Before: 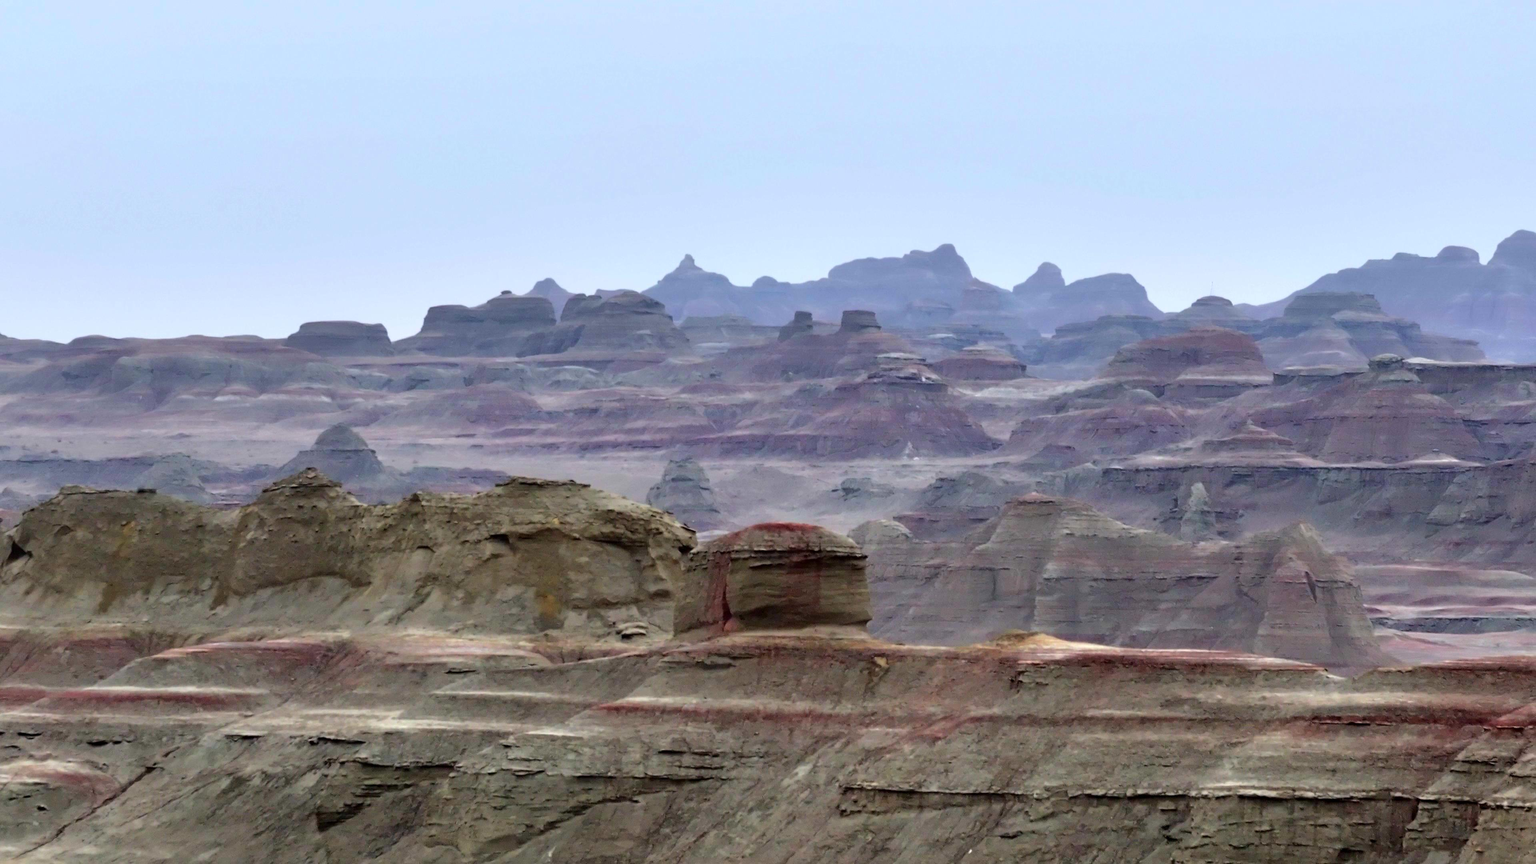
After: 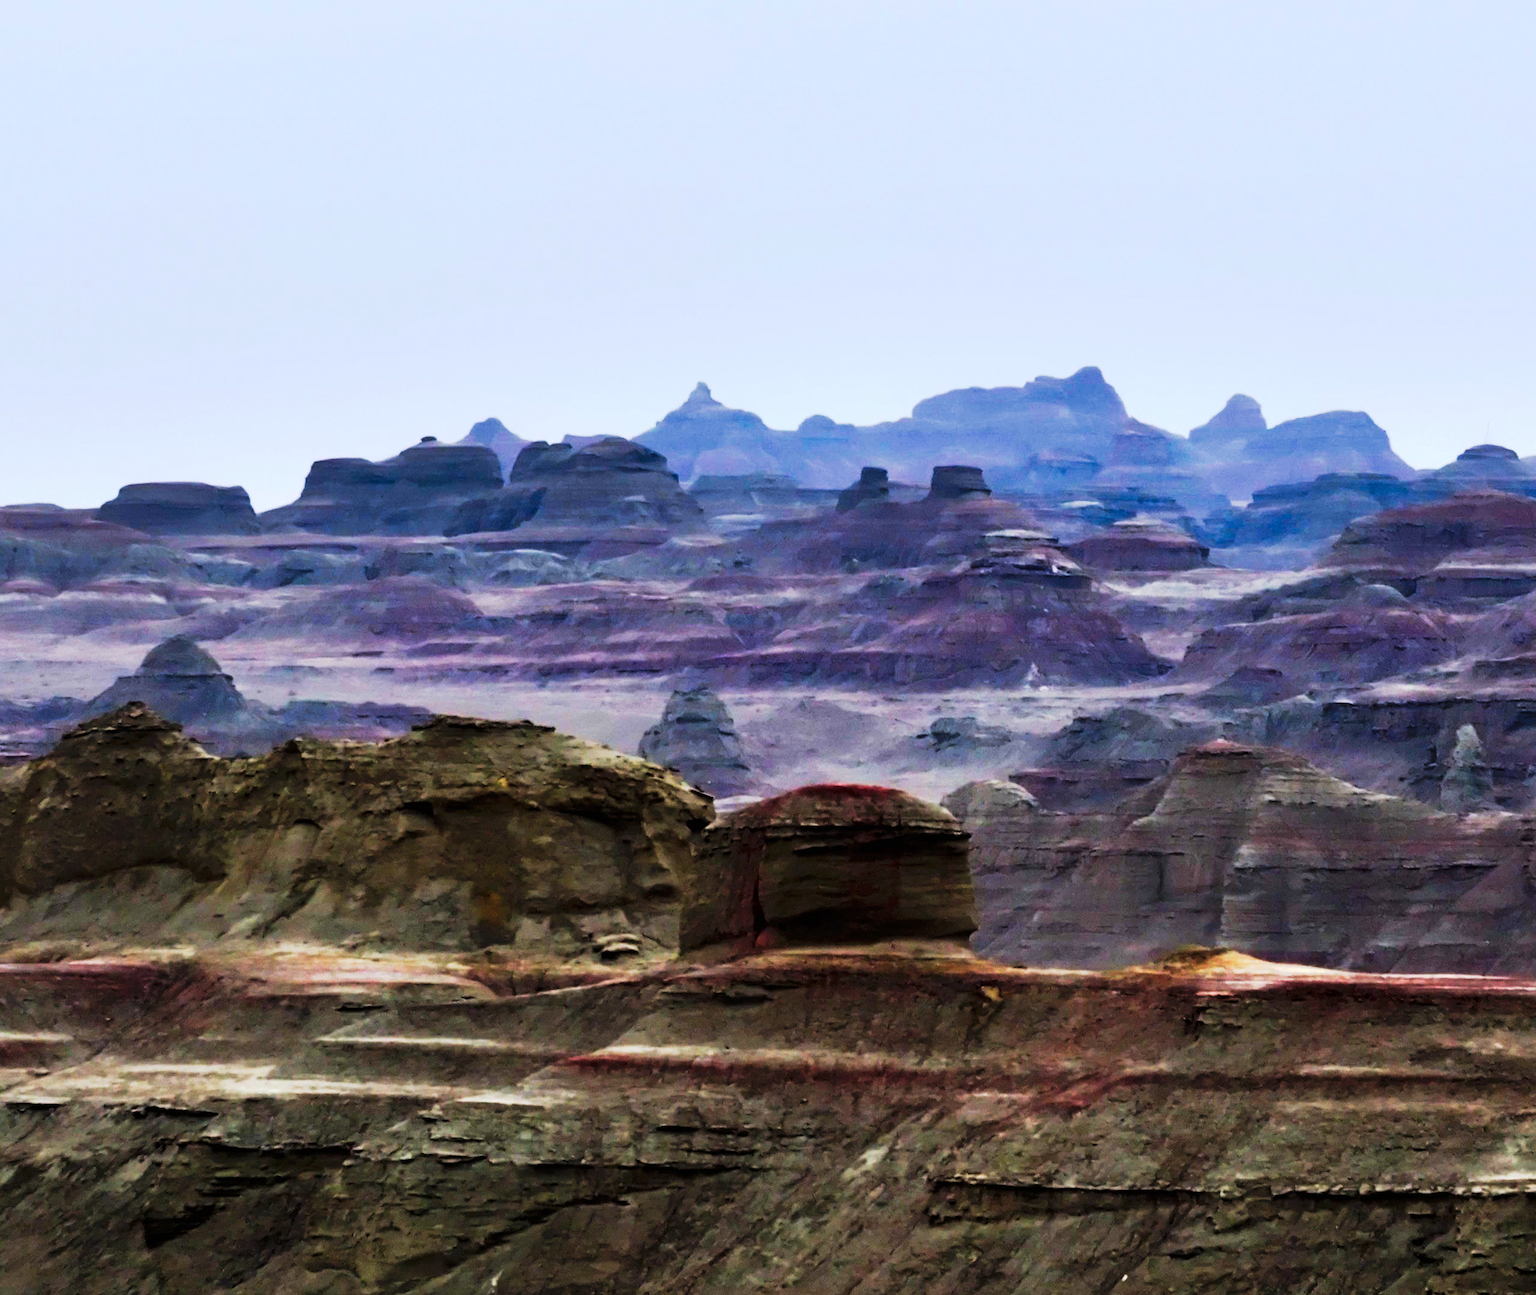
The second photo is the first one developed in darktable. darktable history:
tone curve: curves: ch0 [(0, 0) (0.003, 0.005) (0.011, 0.006) (0.025, 0.004) (0.044, 0.004) (0.069, 0.007) (0.1, 0.014) (0.136, 0.018) (0.177, 0.034) (0.224, 0.065) (0.277, 0.089) (0.335, 0.143) (0.399, 0.219) (0.468, 0.327) (0.543, 0.455) (0.623, 0.63) (0.709, 0.786) (0.801, 0.87) (0.898, 0.922) (1, 1)], preserve colors none
crop and rotate: left 14.385%, right 18.948%
